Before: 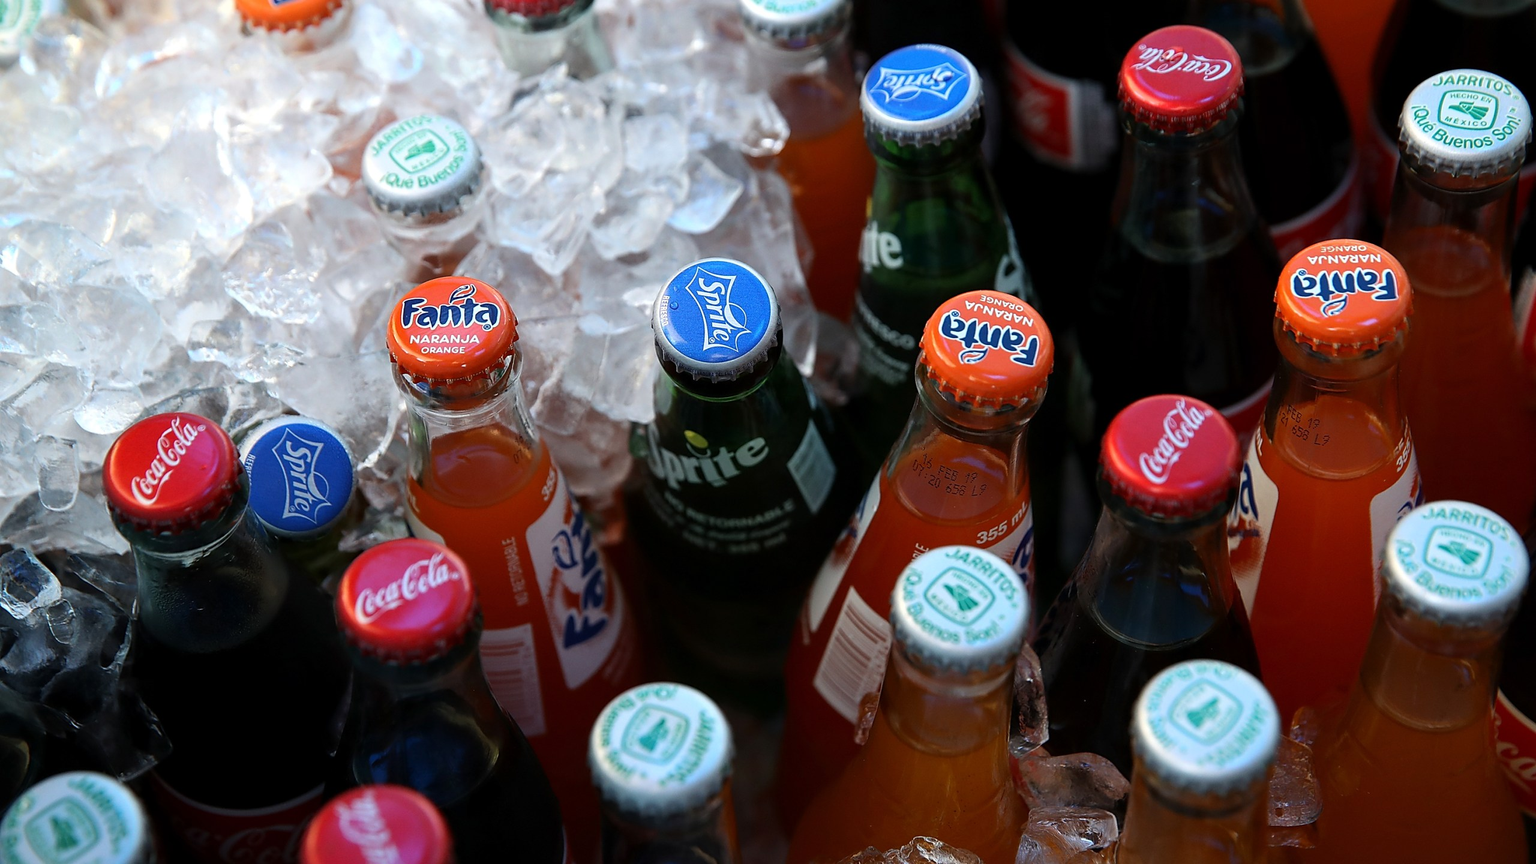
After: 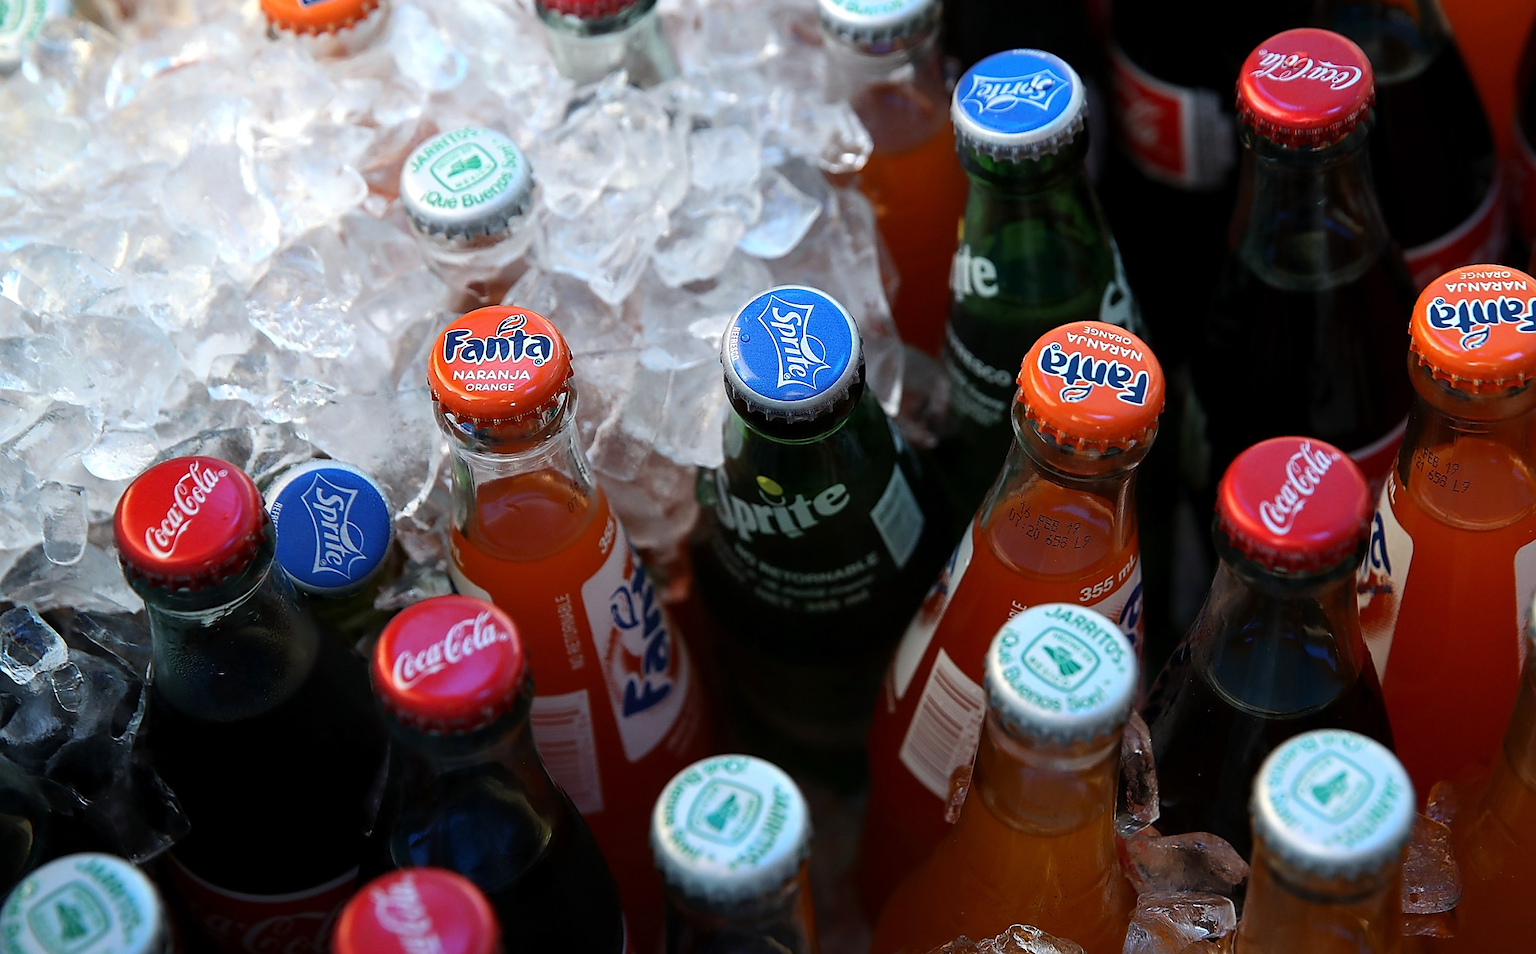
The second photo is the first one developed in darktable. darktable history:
sharpen: radius 1.014, threshold 0.885
crop: right 9.503%, bottom 0.039%
